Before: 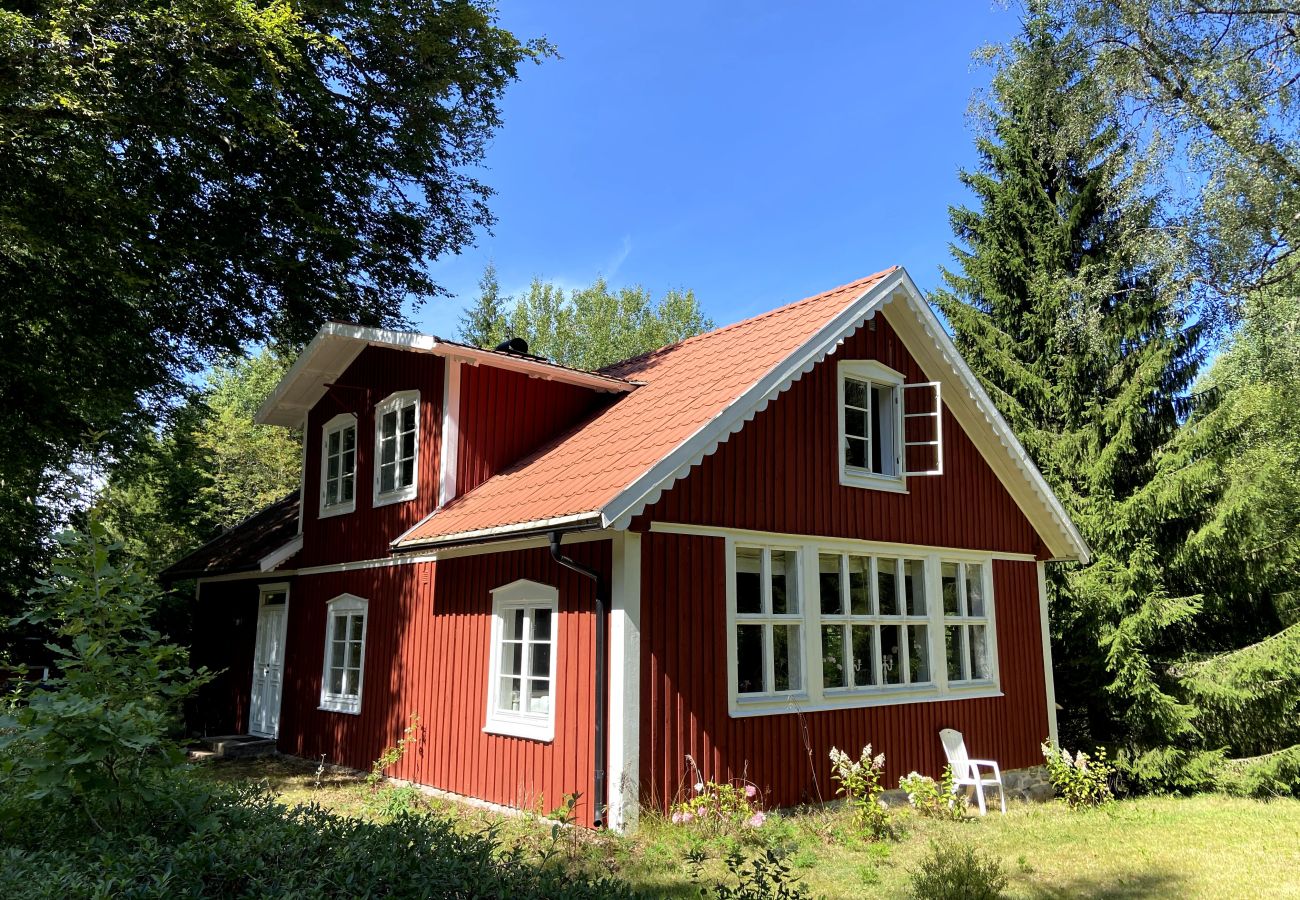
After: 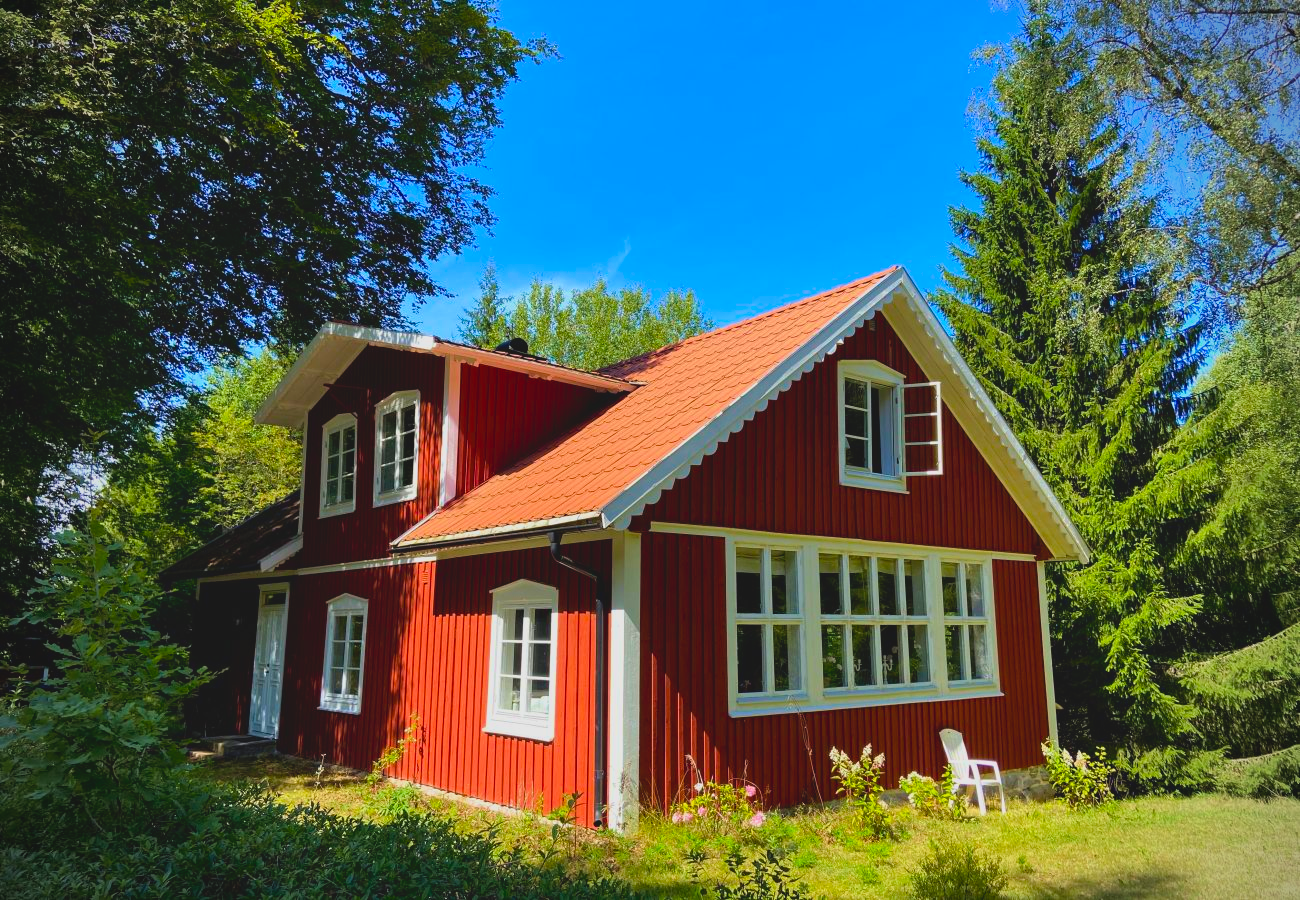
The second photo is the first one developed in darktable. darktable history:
color balance rgb: linear chroma grading › shadows 10.353%, linear chroma grading › highlights 9.157%, linear chroma grading › global chroma 15.237%, linear chroma grading › mid-tones 14.776%, perceptual saturation grading › global saturation 0.52%
contrast brightness saturation: contrast -0.178, saturation 0.19
velvia: on, module defaults
vignetting: unbound false
